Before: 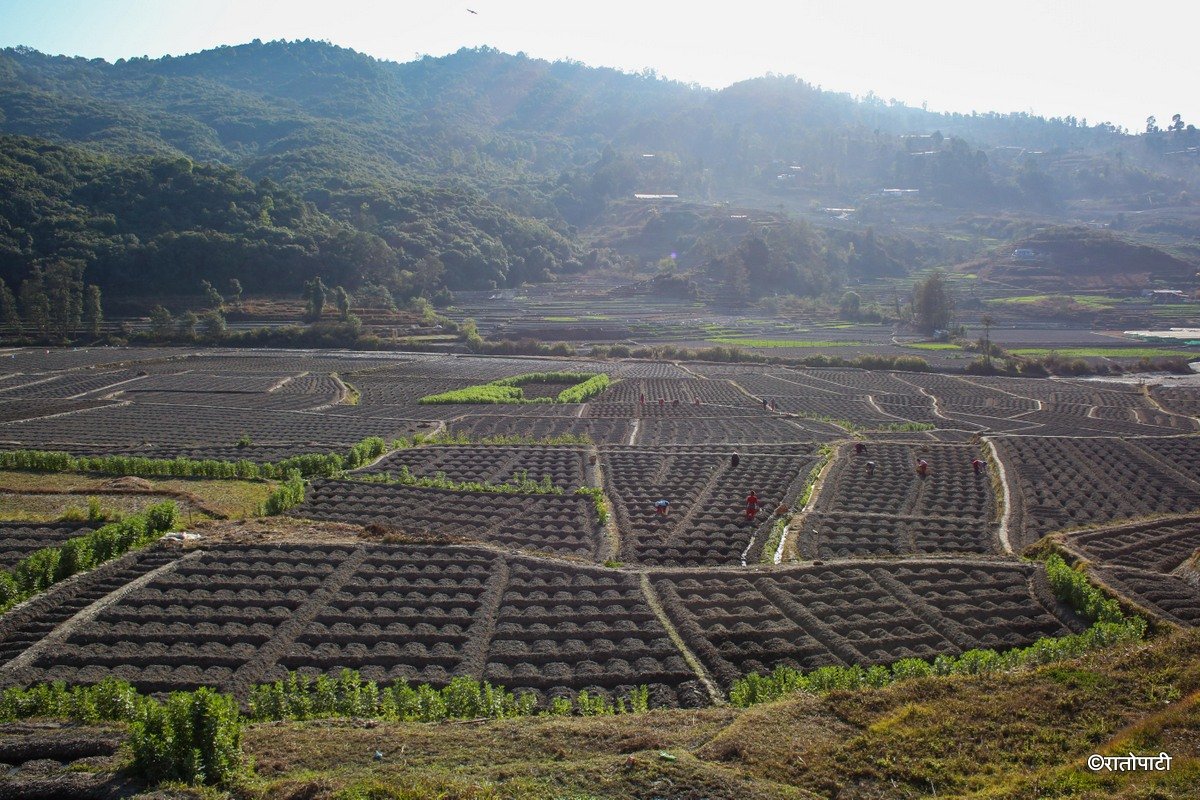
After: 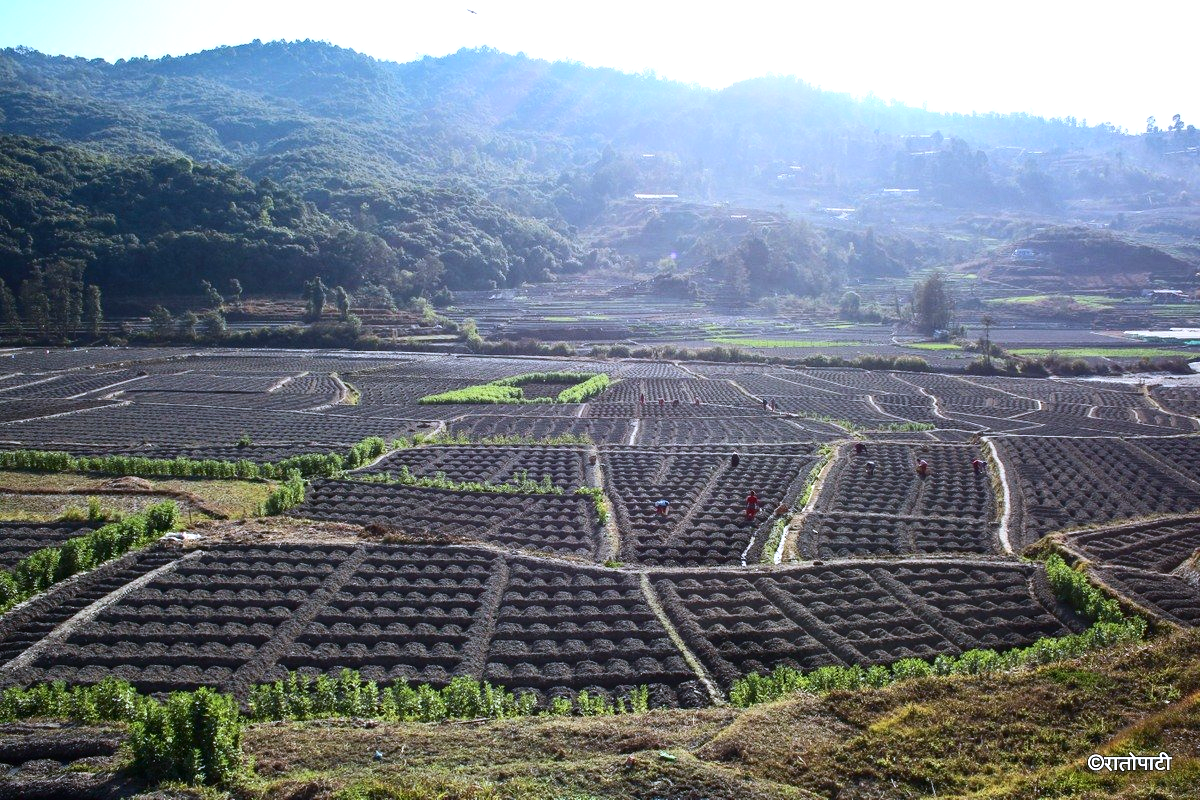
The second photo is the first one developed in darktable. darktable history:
color calibration: illuminant as shot in camera, x 0.37, y 0.382, temperature 4313.32 K
contrast brightness saturation: contrast 0.22
exposure: black level correction 0, exposure 0.5 EV, compensate exposure bias true, compensate highlight preservation false
